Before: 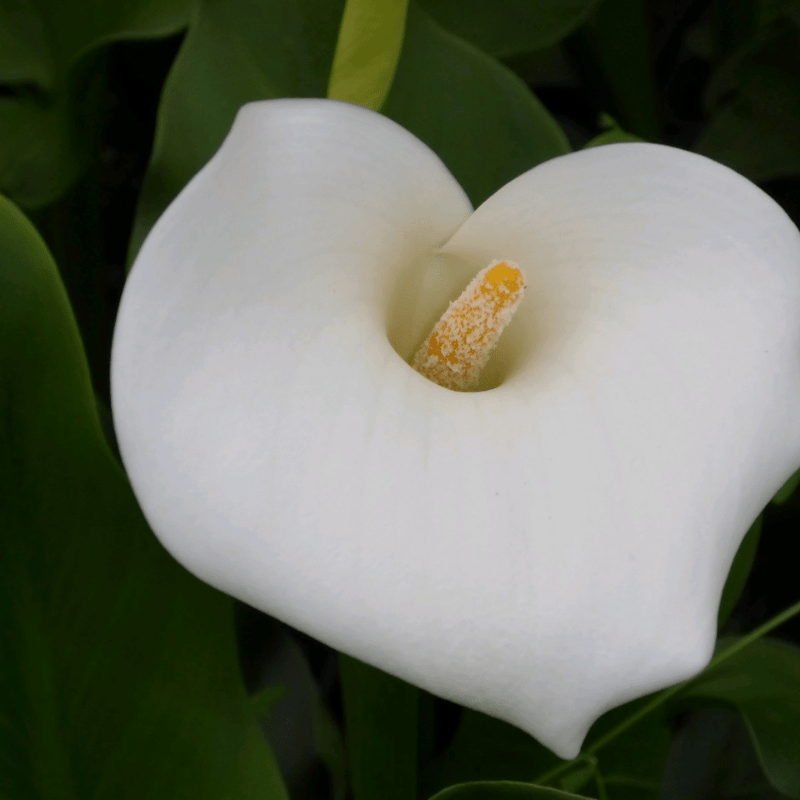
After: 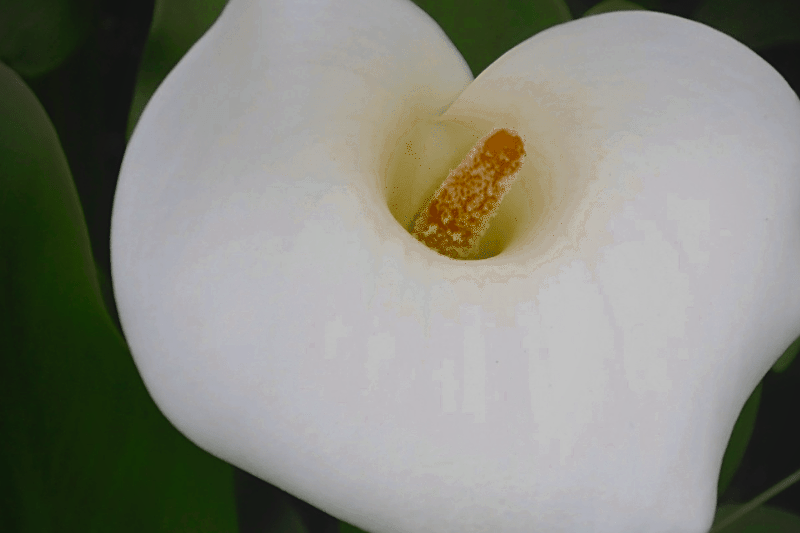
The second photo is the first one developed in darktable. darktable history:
vignetting: brightness -0.21
crop: top 16.595%, bottom 16.754%
color zones: curves: ch0 [(0.11, 0.396) (0.195, 0.36) (0.25, 0.5) (0.303, 0.412) (0.357, 0.544) (0.75, 0.5) (0.967, 0.328)]; ch1 [(0, 0.468) (0.112, 0.512) (0.202, 0.6) (0.25, 0.5) (0.307, 0.352) (0.357, 0.544) (0.75, 0.5) (0.963, 0.524)], mix 100.66%
sharpen: on, module defaults
local contrast: highlights 68%, shadows 64%, detail 83%, midtone range 0.325
color balance rgb: shadows lift › hue 86.83°, perceptual saturation grading › global saturation 10.517%, global vibrance 23.493%
